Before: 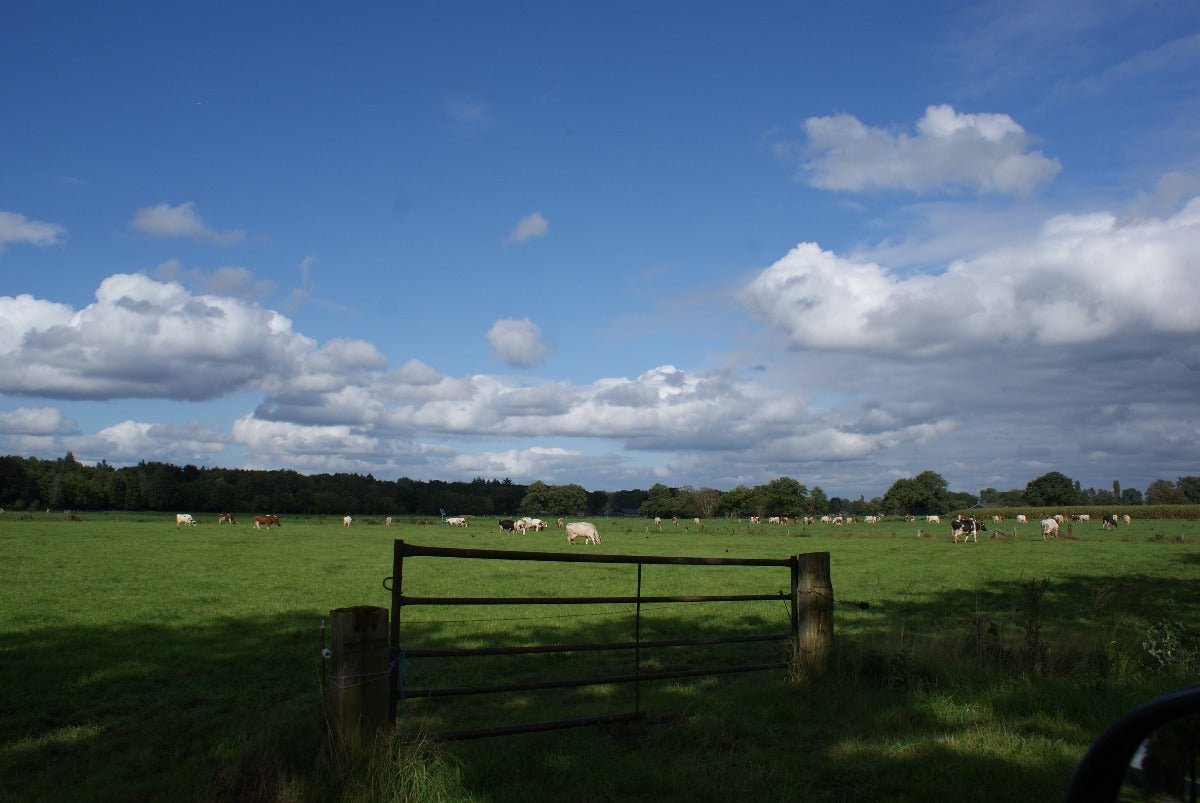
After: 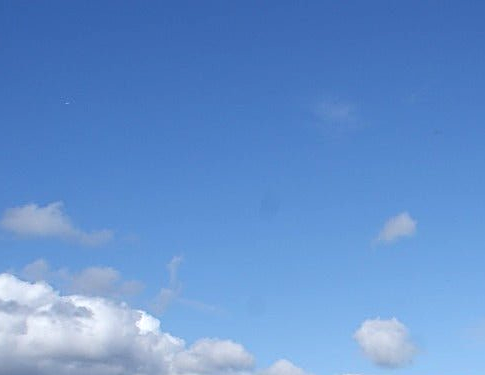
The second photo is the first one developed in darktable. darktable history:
exposure: black level correction 0.001, exposure 0.498 EV, compensate highlight preservation false
crop and rotate: left 11.045%, top 0.115%, right 48.515%, bottom 53.089%
sharpen: amount 0.497
